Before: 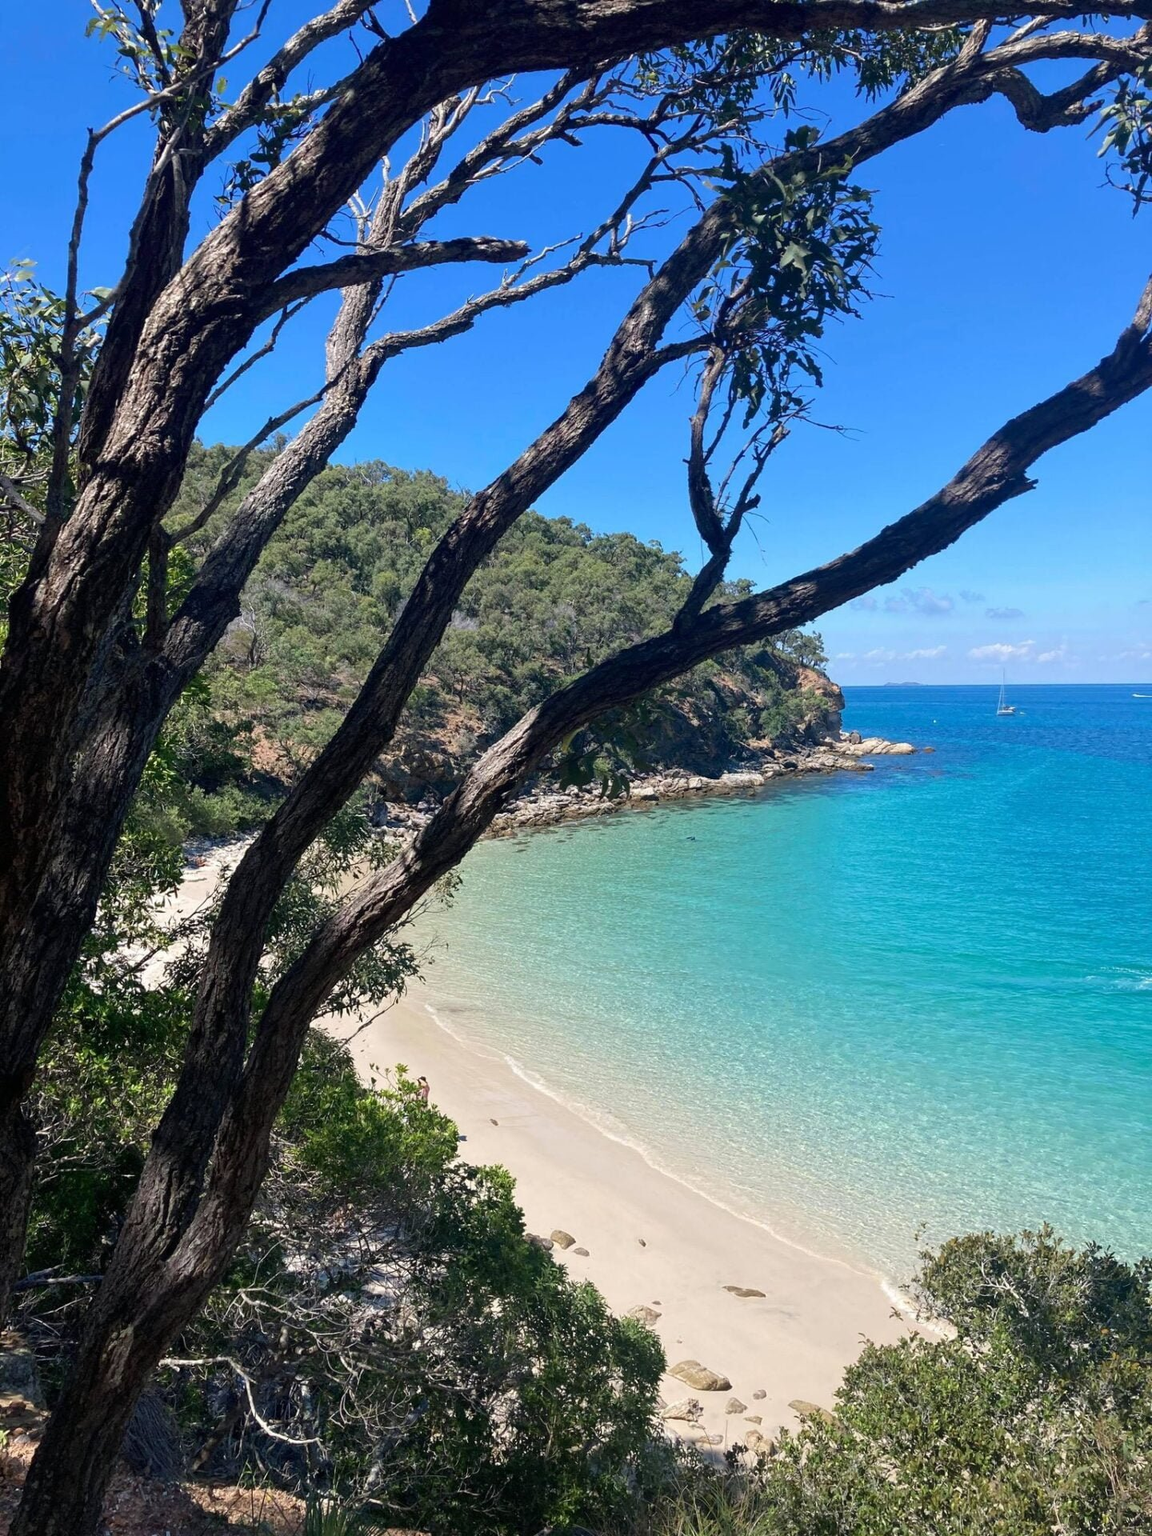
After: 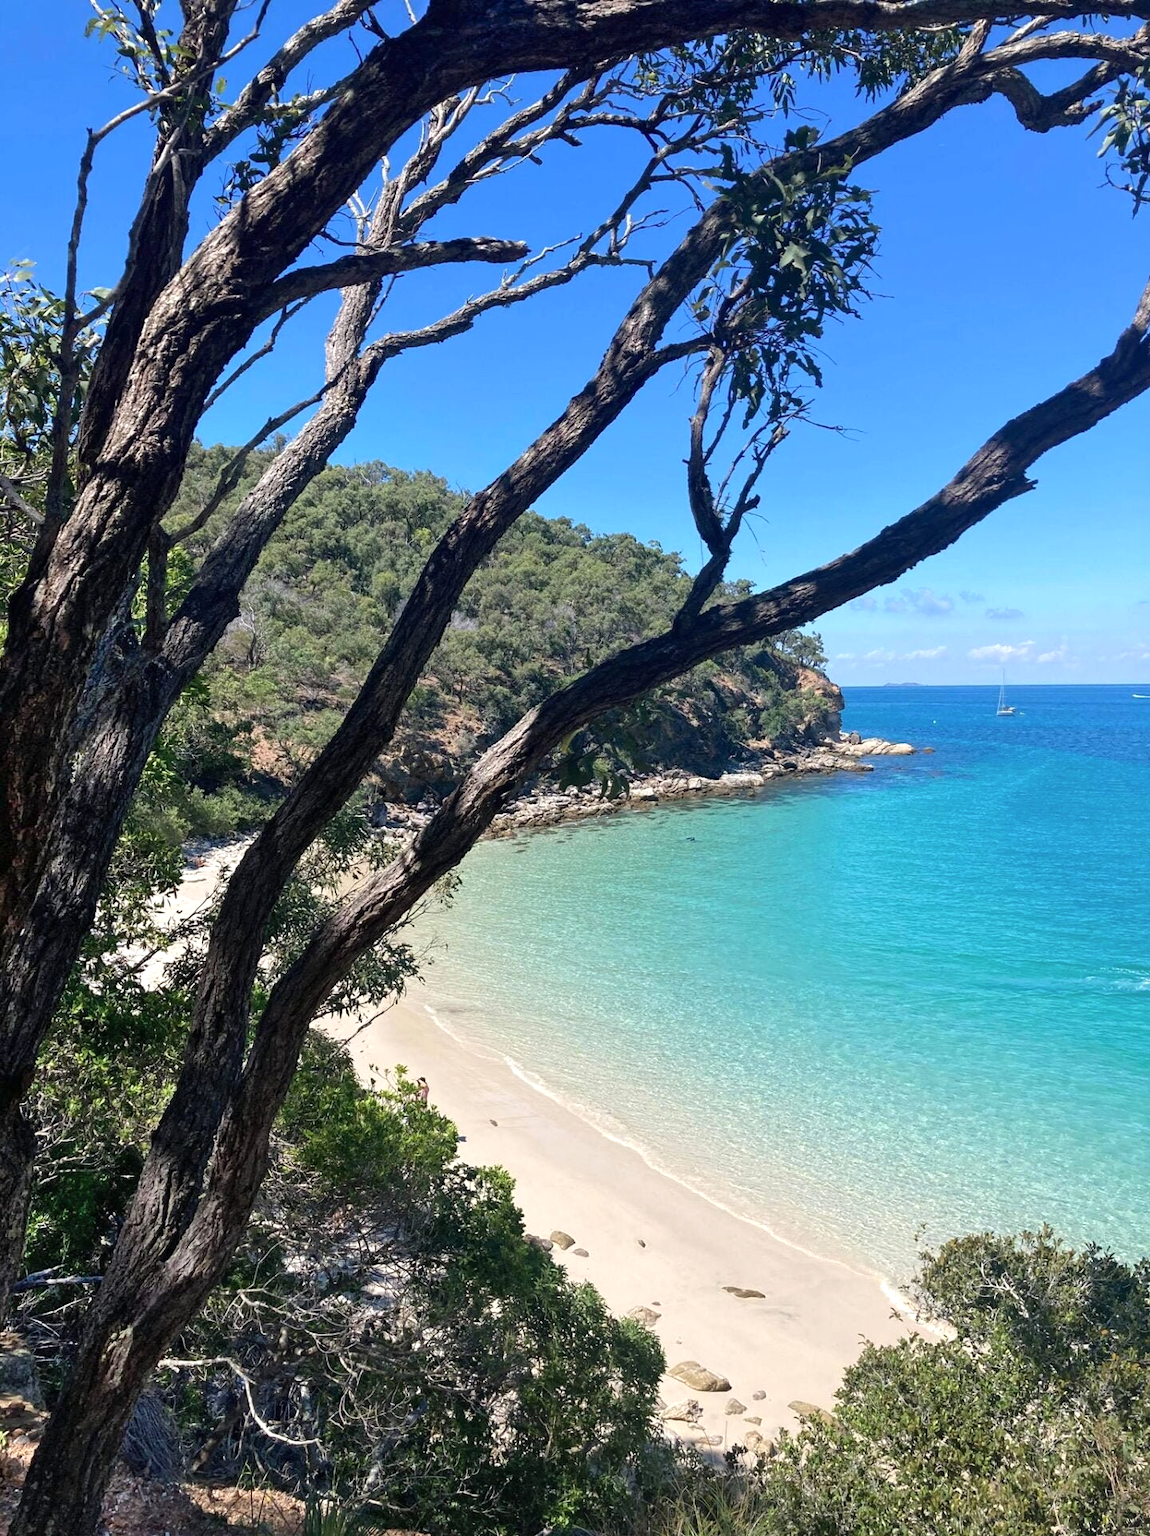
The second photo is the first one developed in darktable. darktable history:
levels: white 99.89%, levels [0, 0.499, 1]
shadows and highlights: radius 46.91, white point adjustment 6.67, compress 79.27%, soften with gaussian
crop and rotate: left 0.085%, bottom 0.004%
